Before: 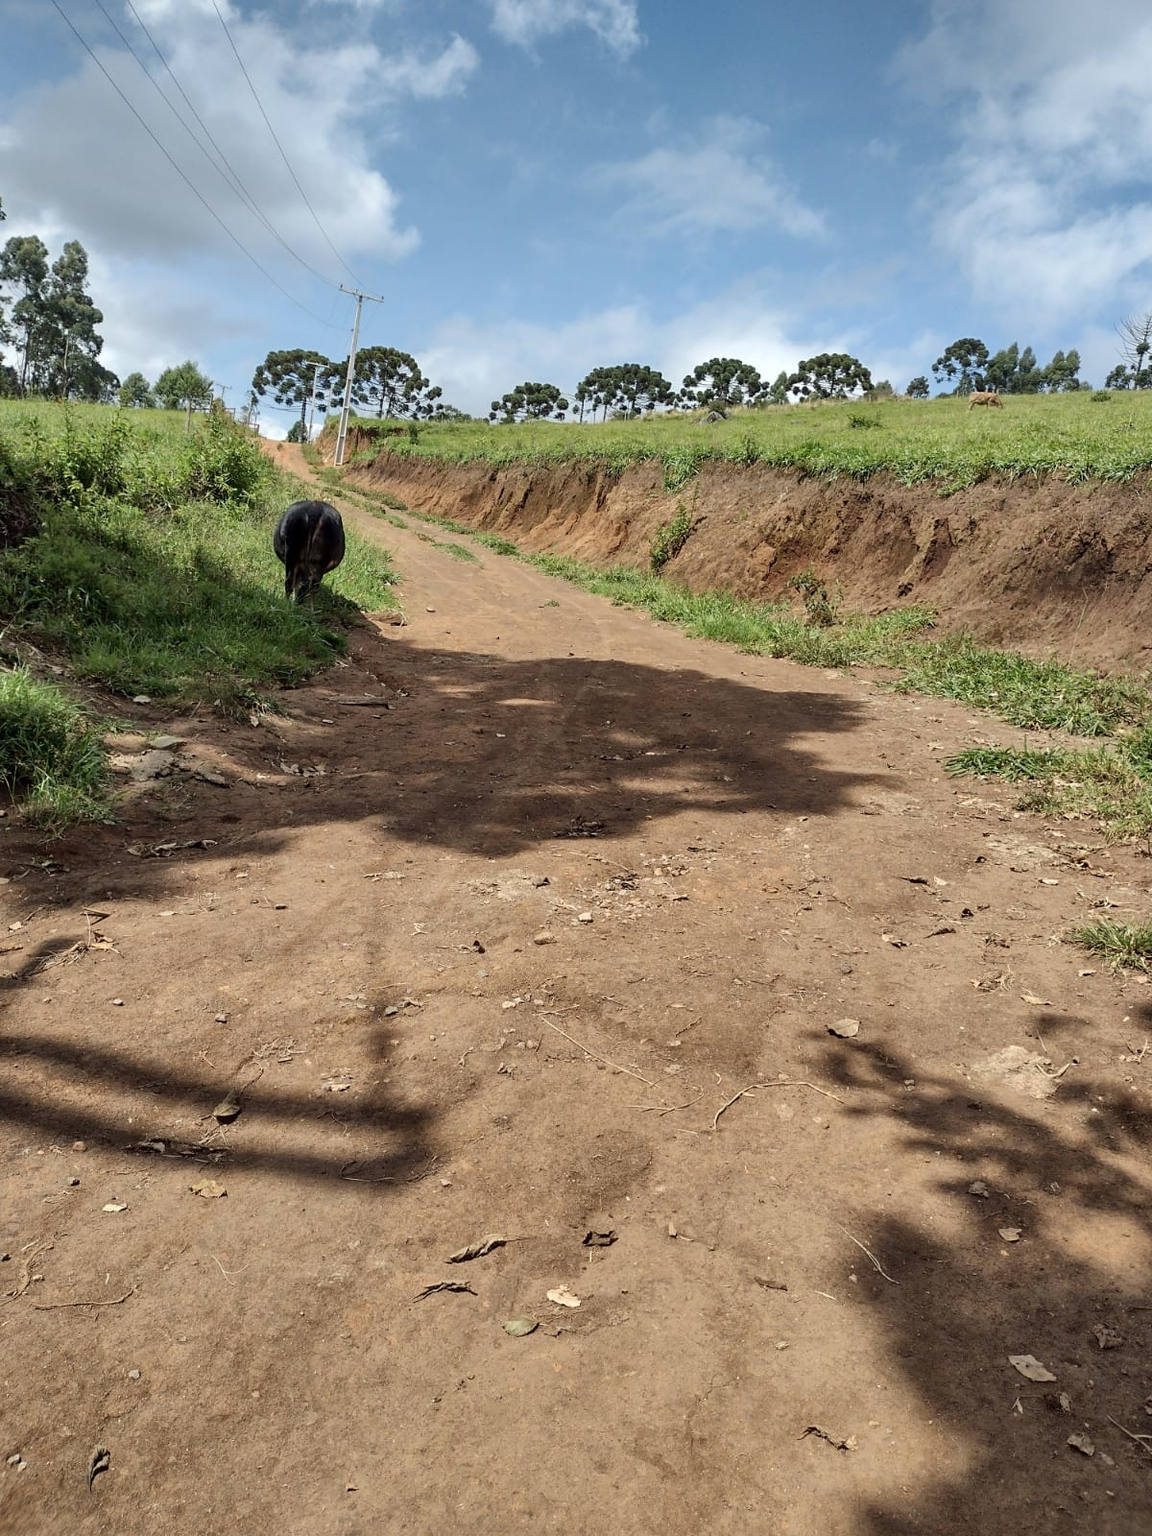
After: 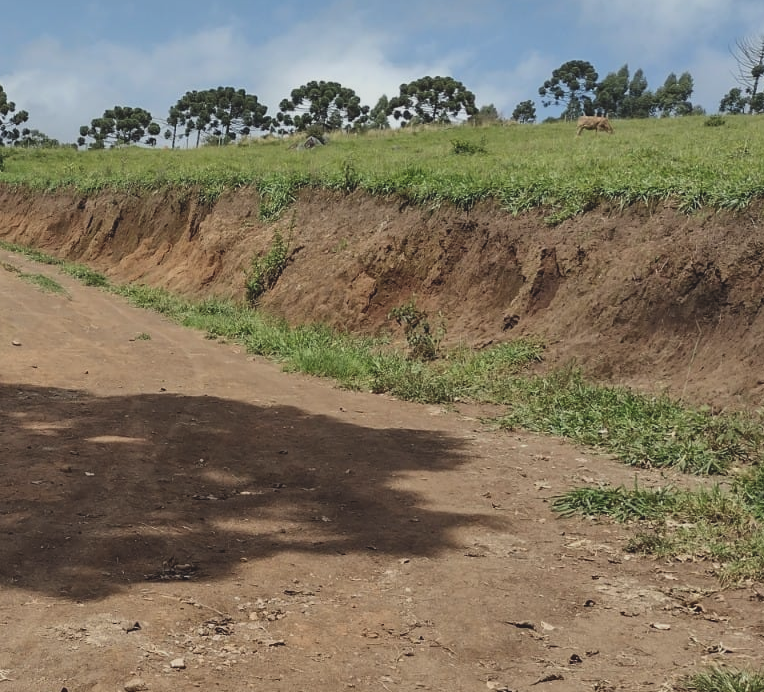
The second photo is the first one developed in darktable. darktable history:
white balance: emerald 1
crop: left 36.005%, top 18.293%, right 0.31%, bottom 38.444%
exposure: black level correction -0.015, exposure -0.5 EV, compensate highlight preservation false
